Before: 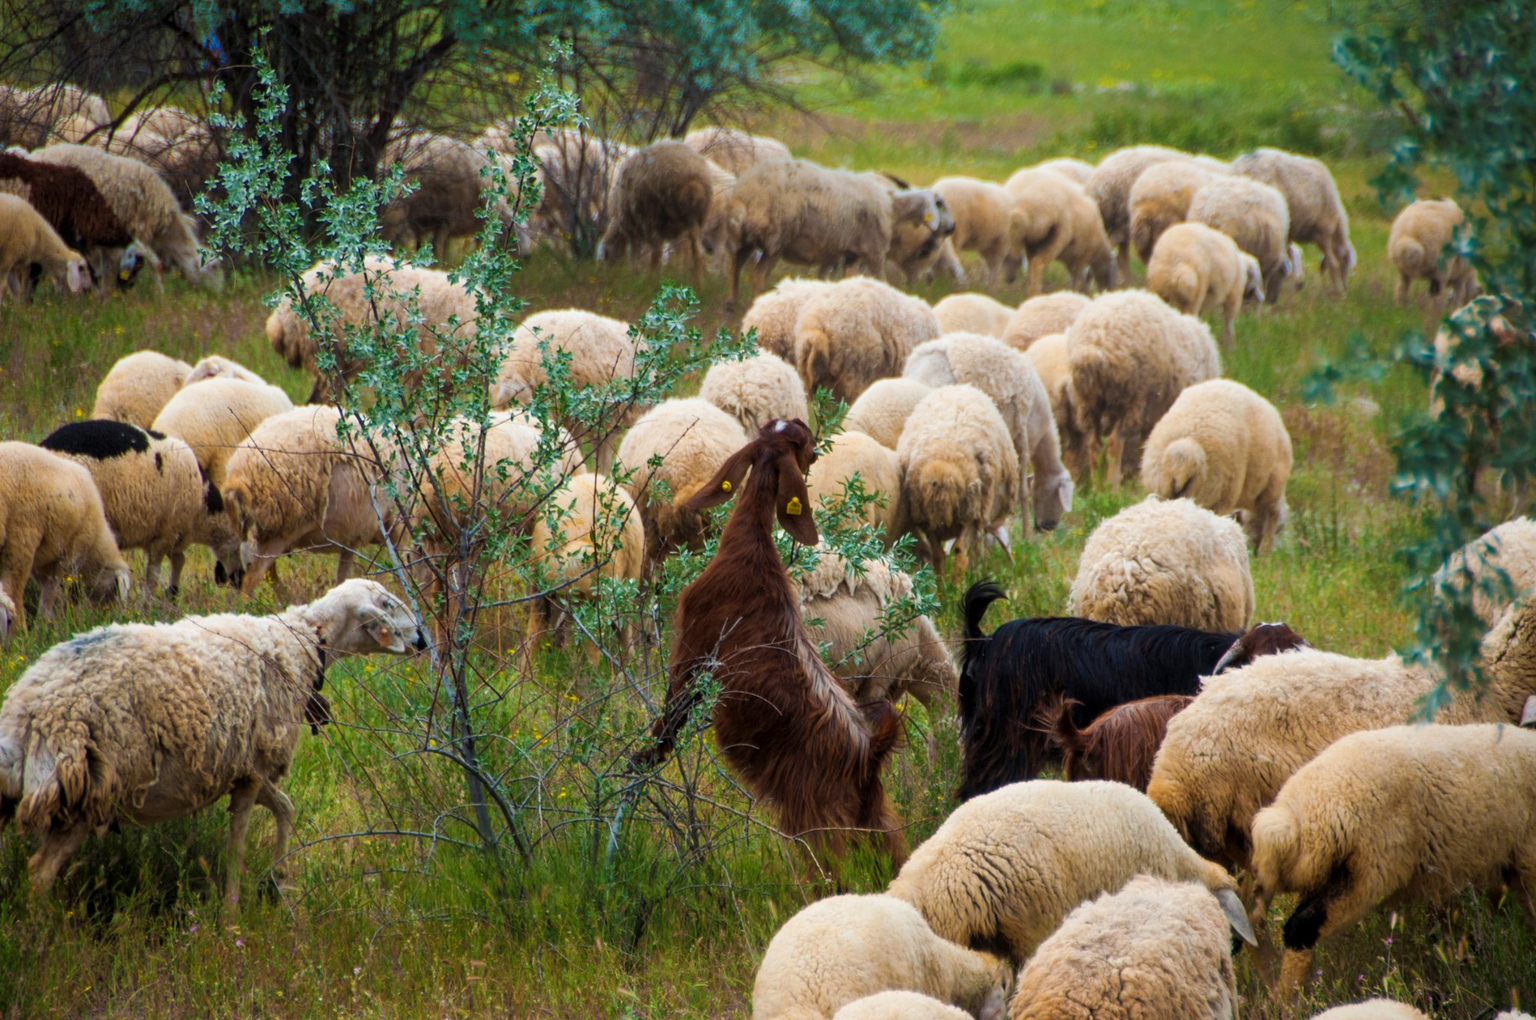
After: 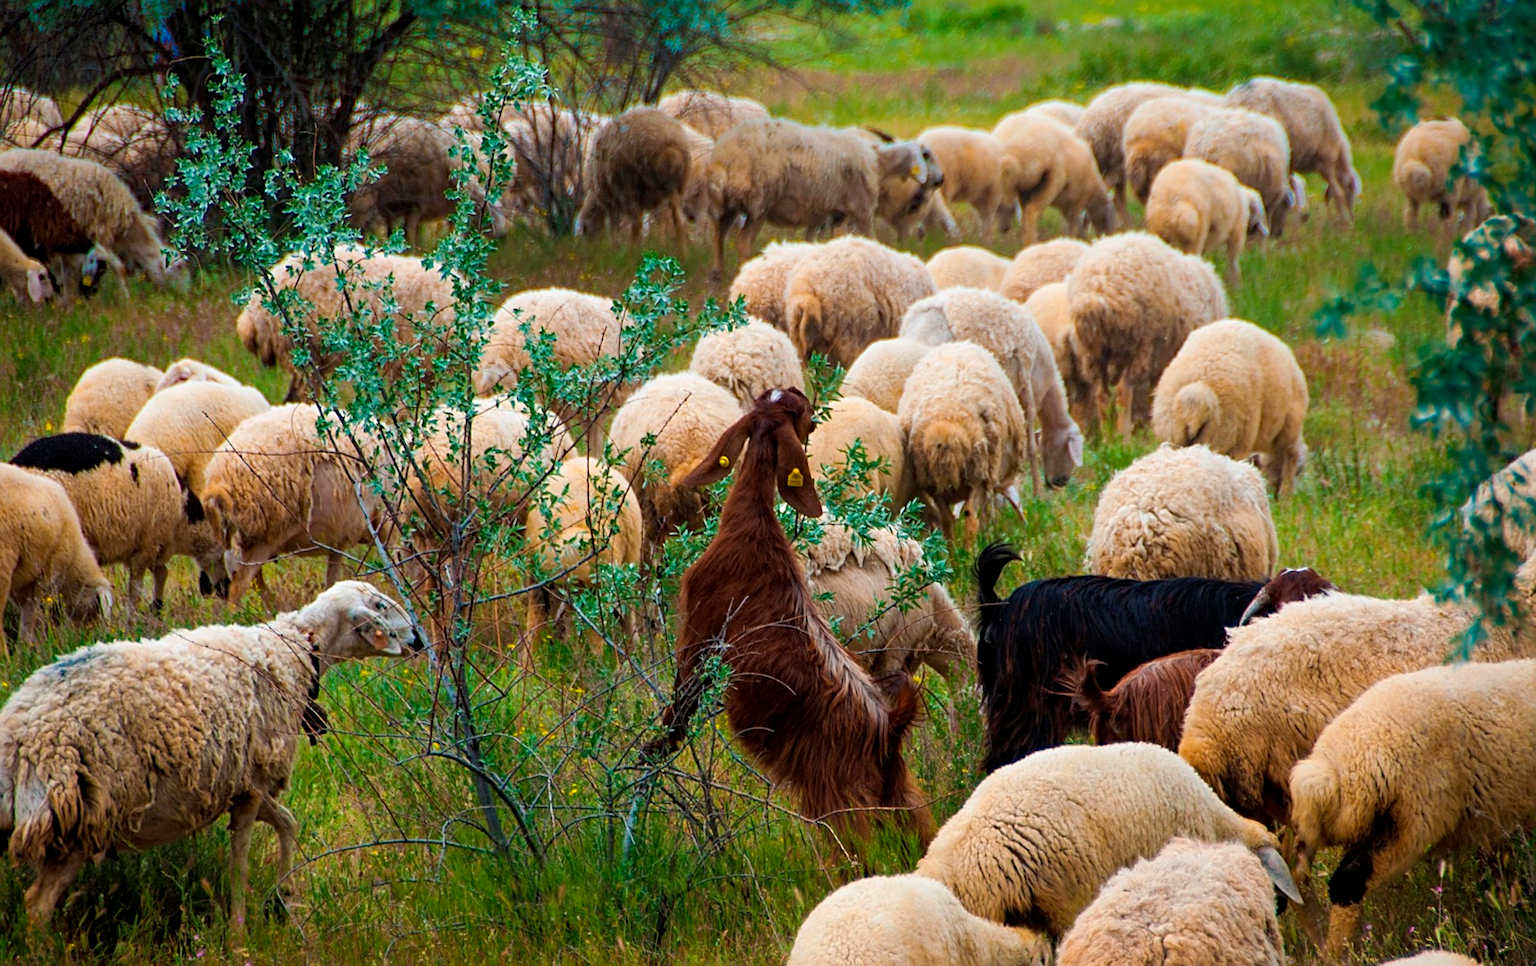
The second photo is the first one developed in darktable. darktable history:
haze removal: compatibility mode true, adaptive false
rotate and perspective: rotation -3.52°, crop left 0.036, crop right 0.964, crop top 0.081, crop bottom 0.919
sharpen: on, module defaults
